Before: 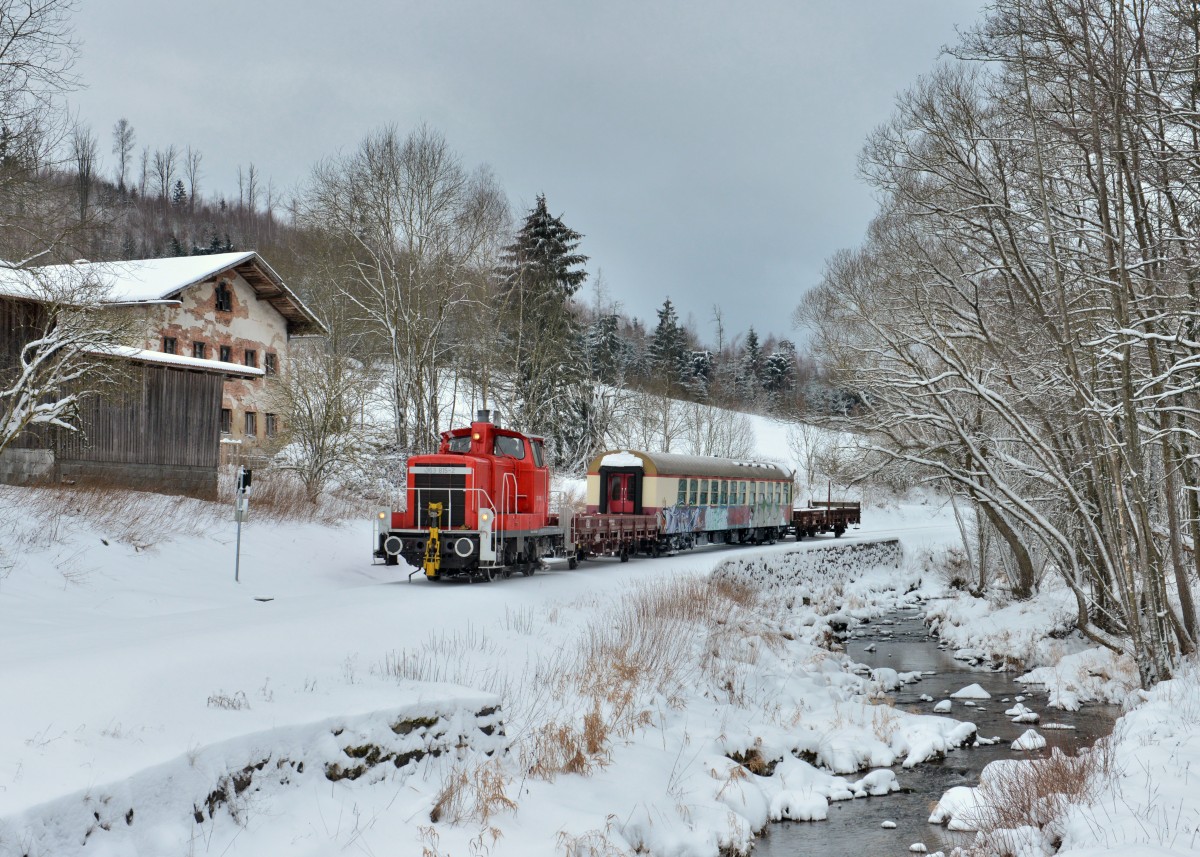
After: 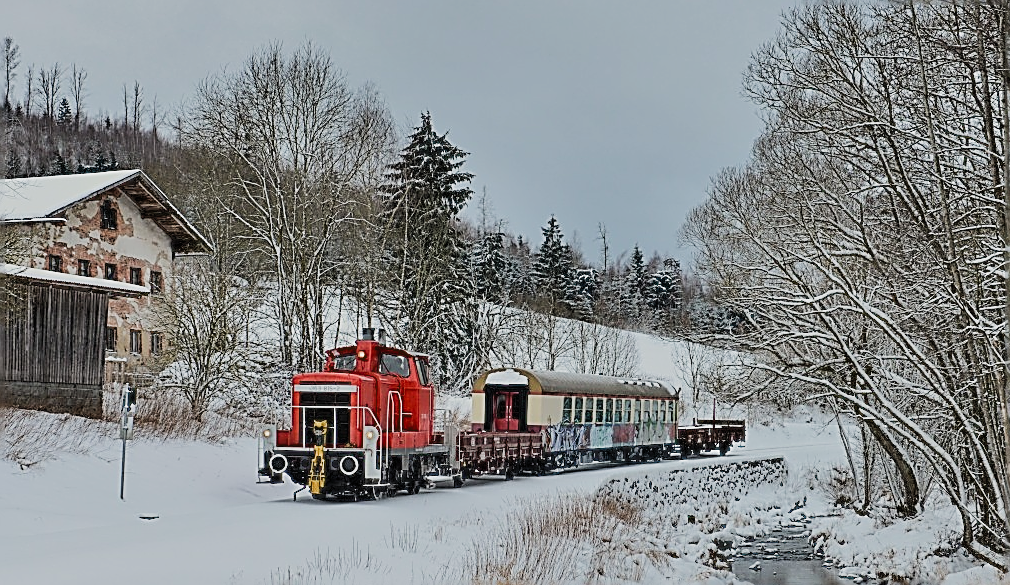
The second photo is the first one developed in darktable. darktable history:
filmic rgb: black relative exposure -7.65 EV, white relative exposure 4.56 EV, threshold 5.96 EV, hardness 3.61, contrast 1.055, preserve chrominance RGB euclidean norm, color science v5 (2021), contrast in shadows safe, contrast in highlights safe, enable highlight reconstruction true
exposure: black level correction 0.005, exposure 0.002 EV, compensate highlight preservation false
sharpen: amount 1.993
crop and rotate: left 9.648%, top 9.652%, right 6.161%, bottom 22.015%
